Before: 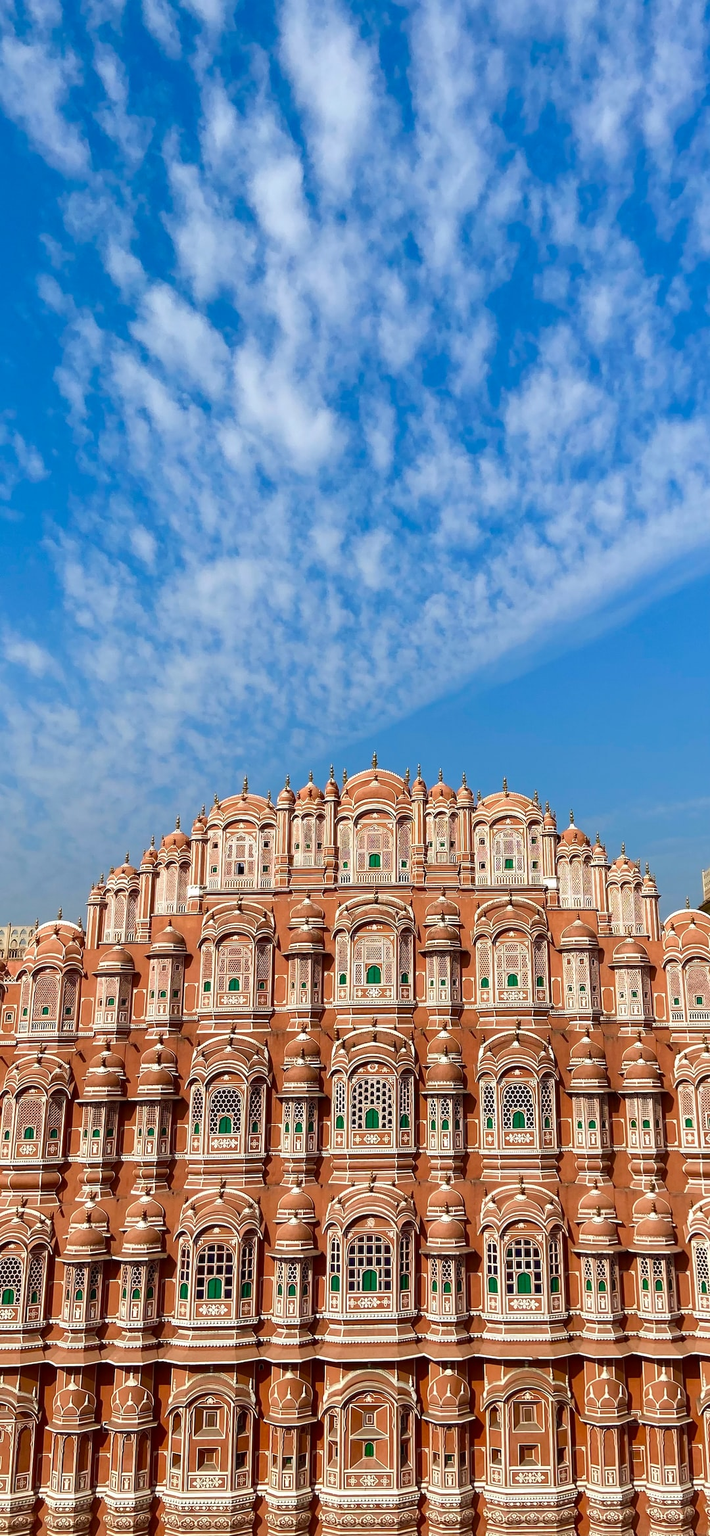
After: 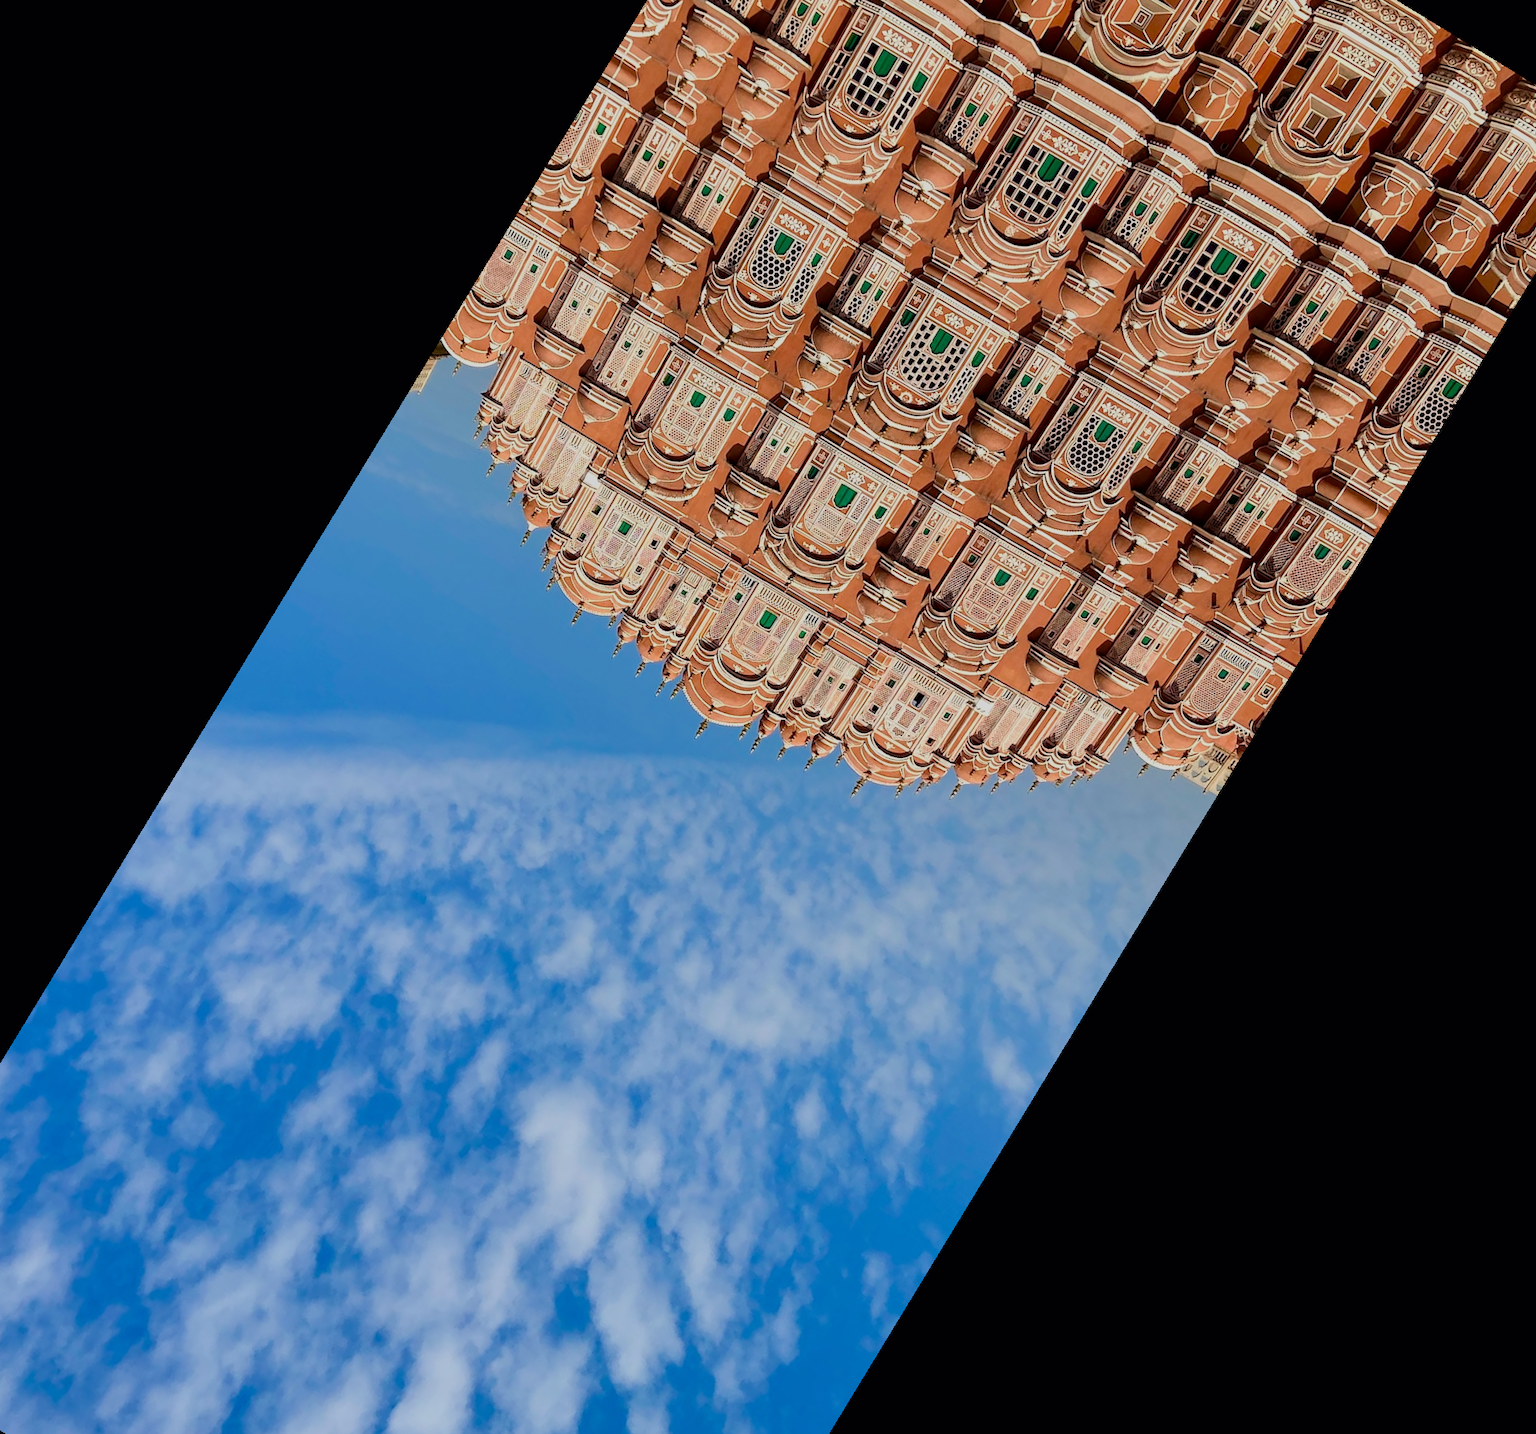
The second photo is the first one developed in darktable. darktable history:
crop and rotate: angle 148.68°, left 9.111%, top 15.603%, right 4.588%, bottom 17.041%
filmic rgb: black relative exposure -7.65 EV, white relative exposure 4.56 EV, hardness 3.61, color science v6 (2022)
